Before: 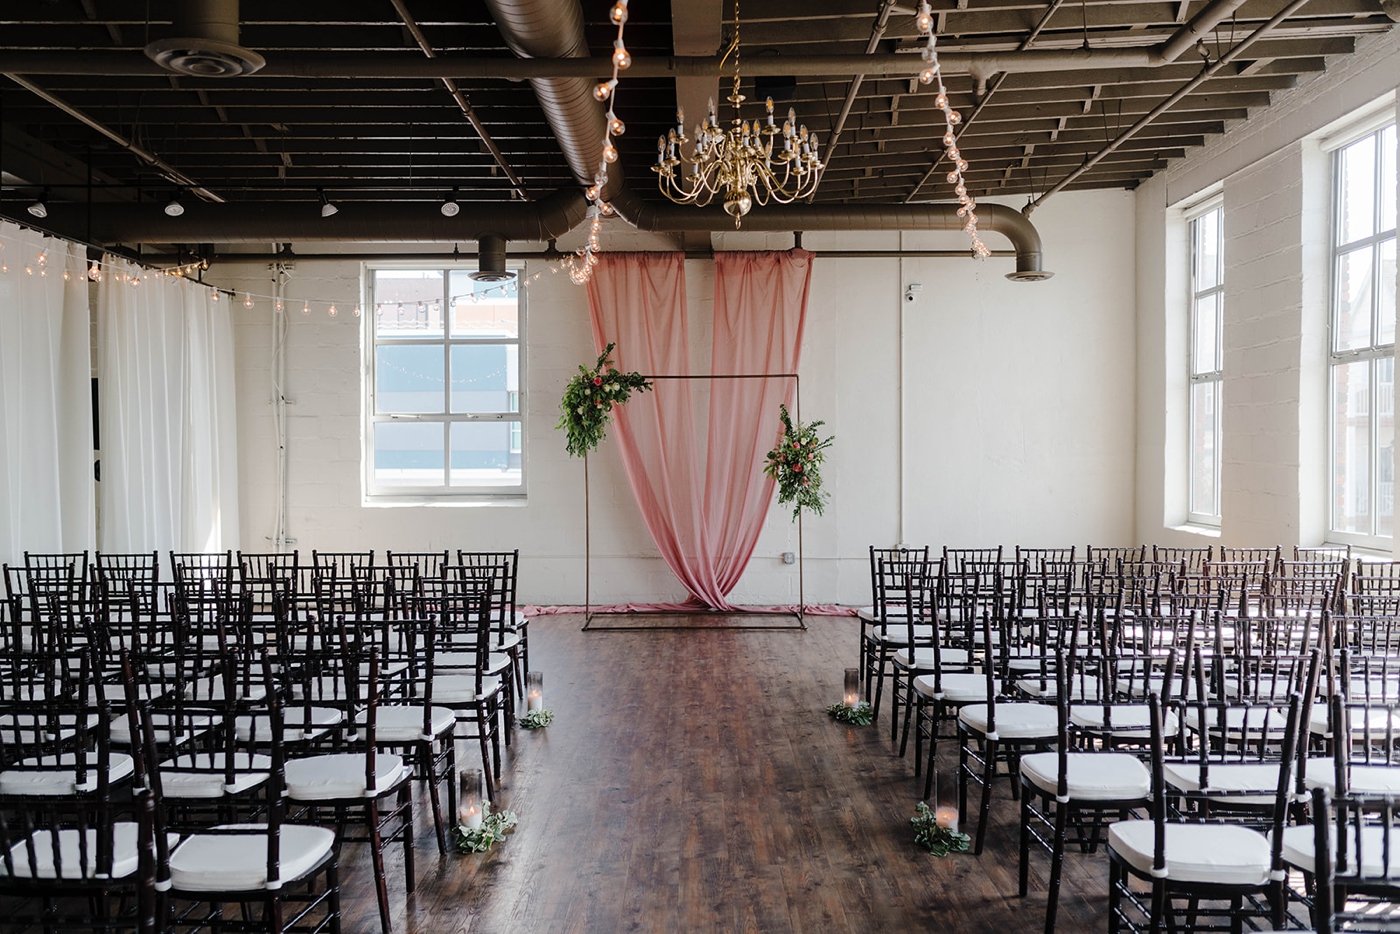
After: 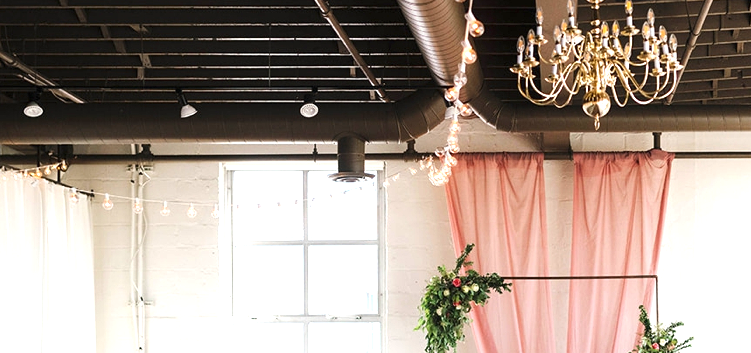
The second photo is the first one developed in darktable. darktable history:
crop: left 10.121%, top 10.631%, right 36.218%, bottom 51.526%
exposure: black level correction 0, exposure 1.2 EV, compensate highlight preservation false
